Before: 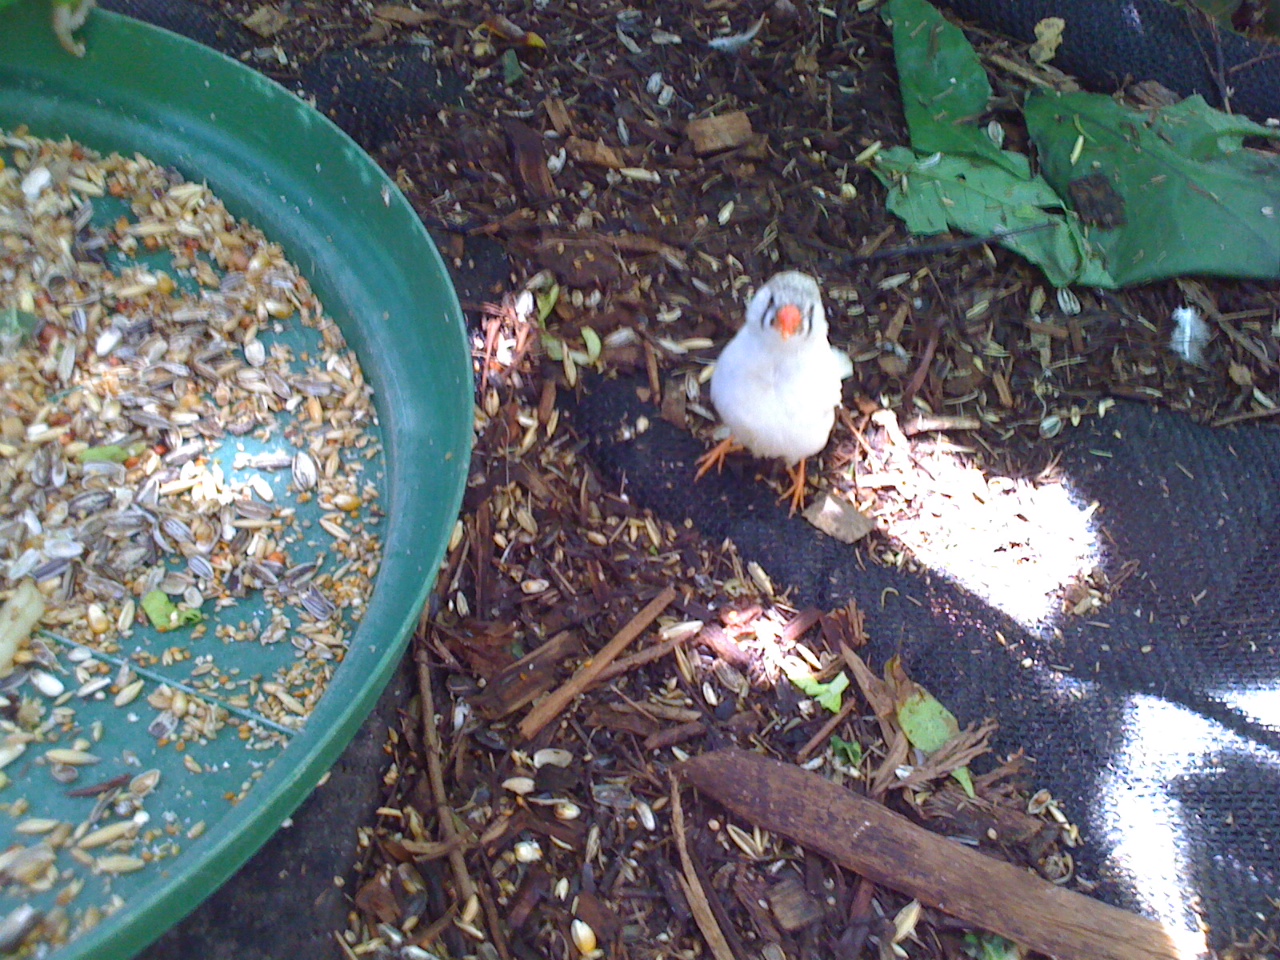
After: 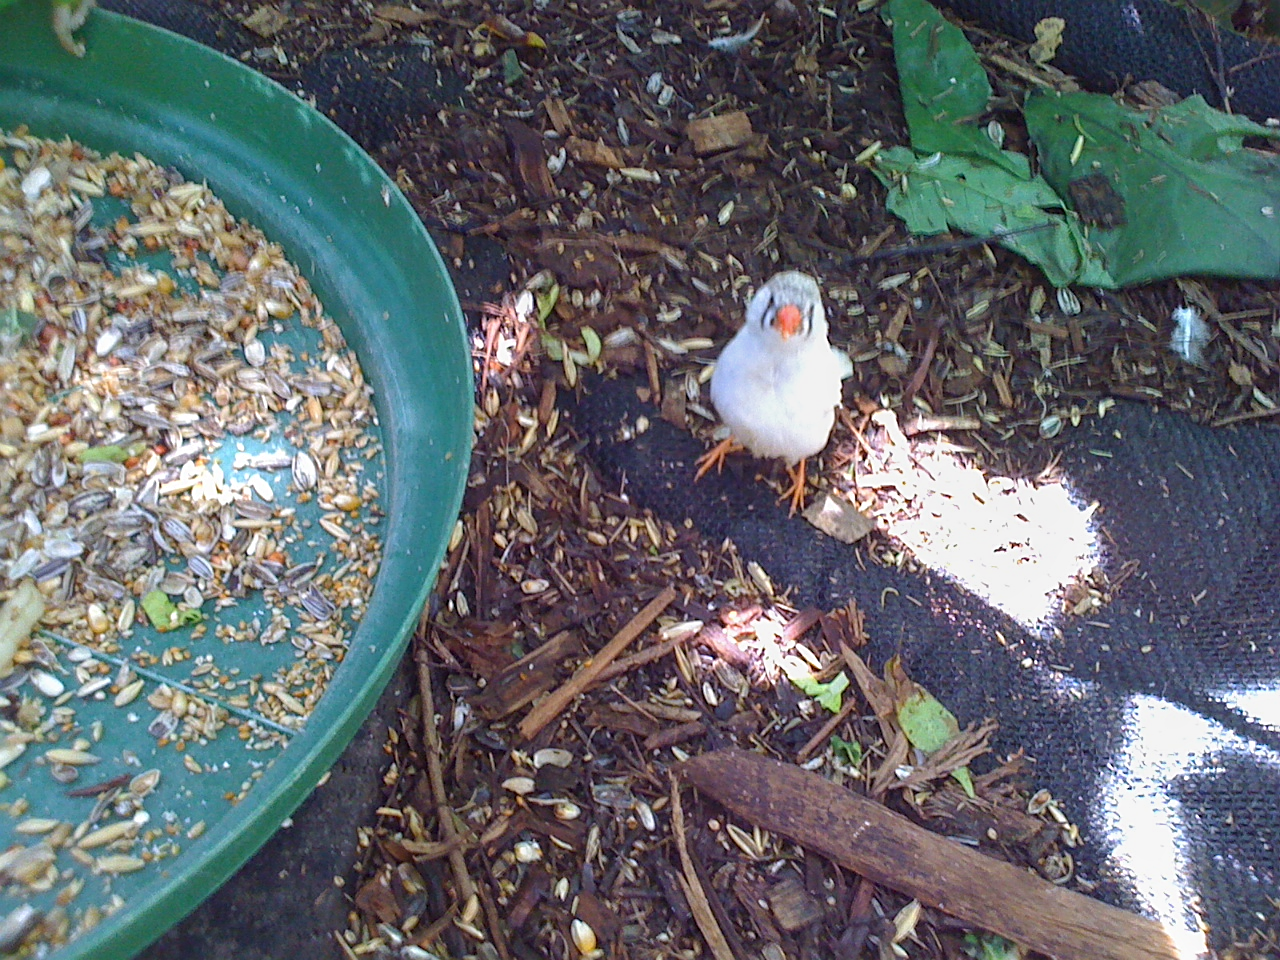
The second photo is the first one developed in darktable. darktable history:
sharpen: on, module defaults
exposure: black level correction 0, compensate exposure bias true, compensate highlight preservation false
local contrast: detail 110%
